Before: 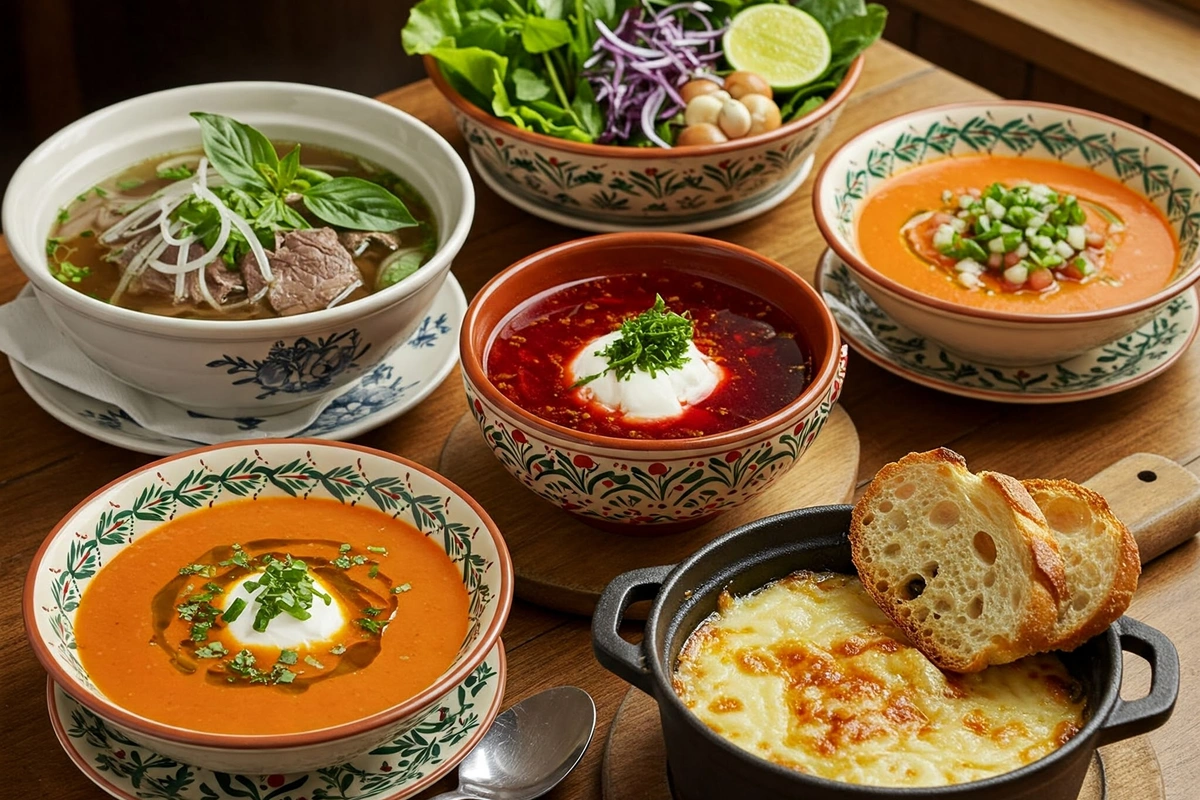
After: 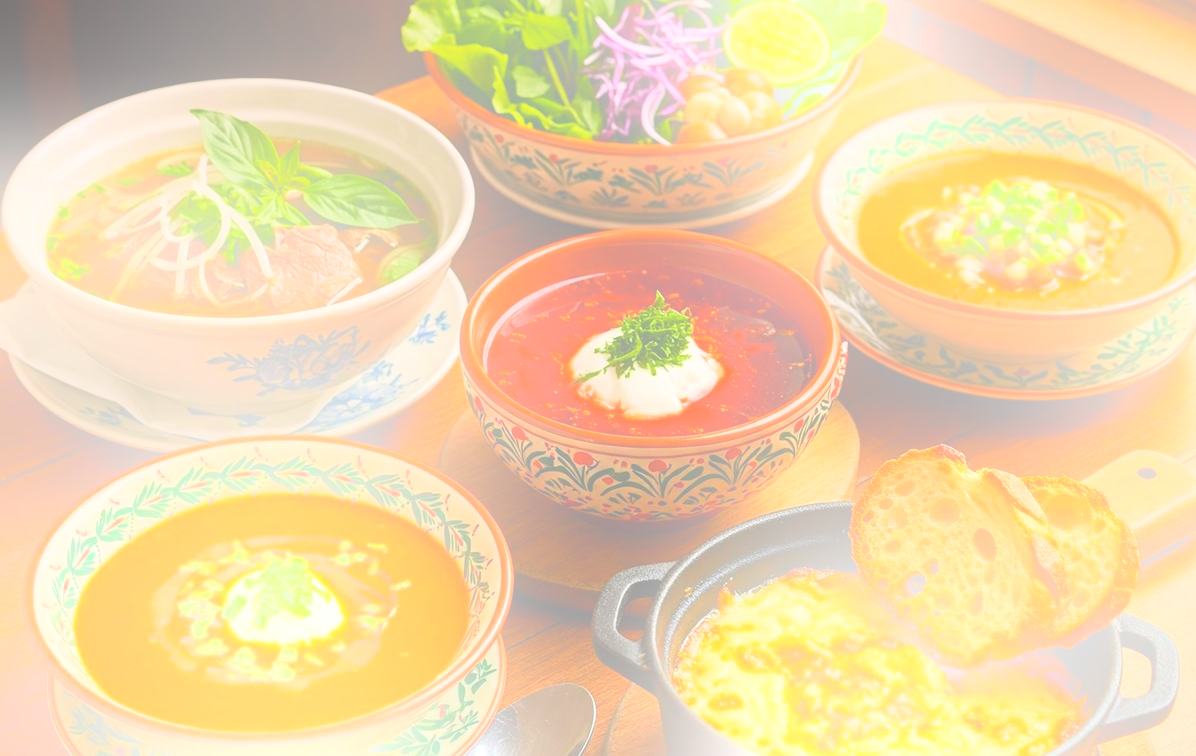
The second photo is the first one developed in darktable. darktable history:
crop: top 0.448%, right 0.264%, bottom 5.045%
shadows and highlights: white point adjustment -3.64, highlights -63.34, highlights color adjustment 42%, soften with gaussian
graduated density: density 0.38 EV, hardness 21%, rotation -6.11°, saturation 32%
tone equalizer: -8 EV -0.417 EV, -7 EV -0.389 EV, -6 EV -0.333 EV, -5 EV -0.222 EV, -3 EV 0.222 EV, -2 EV 0.333 EV, -1 EV 0.389 EV, +0 EV 0.417 EV, edges refinement/feathering 500, mask exposure compensation -1.57 EV, preserve details no
bloom: size 25%, threshold 5%, strength 90%
